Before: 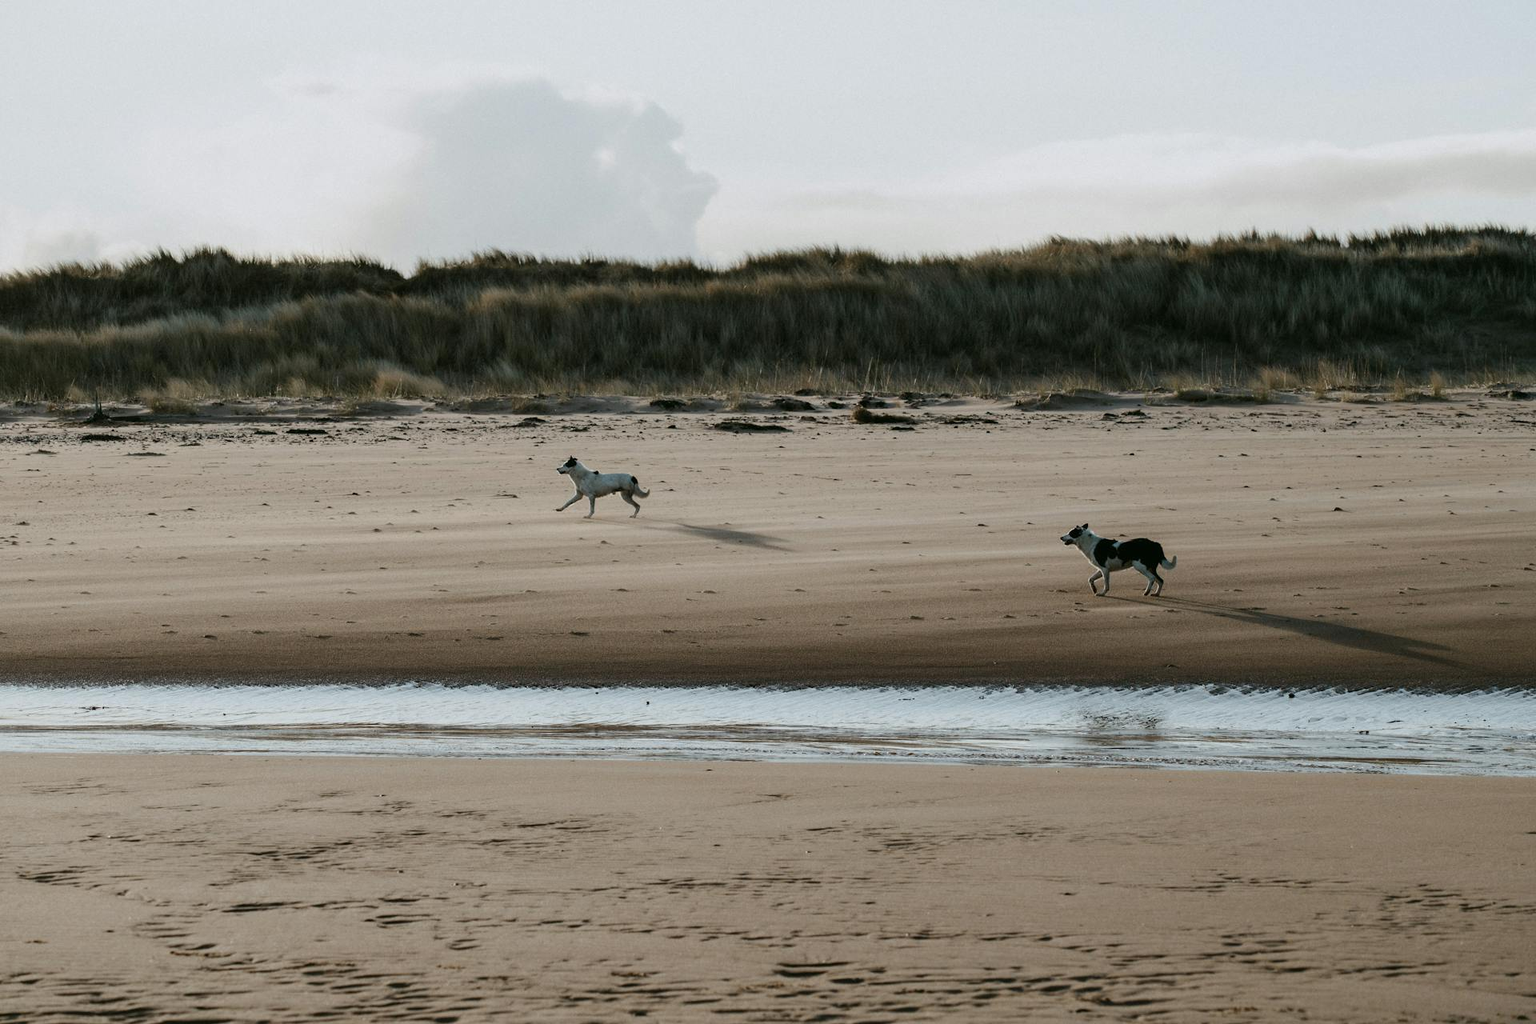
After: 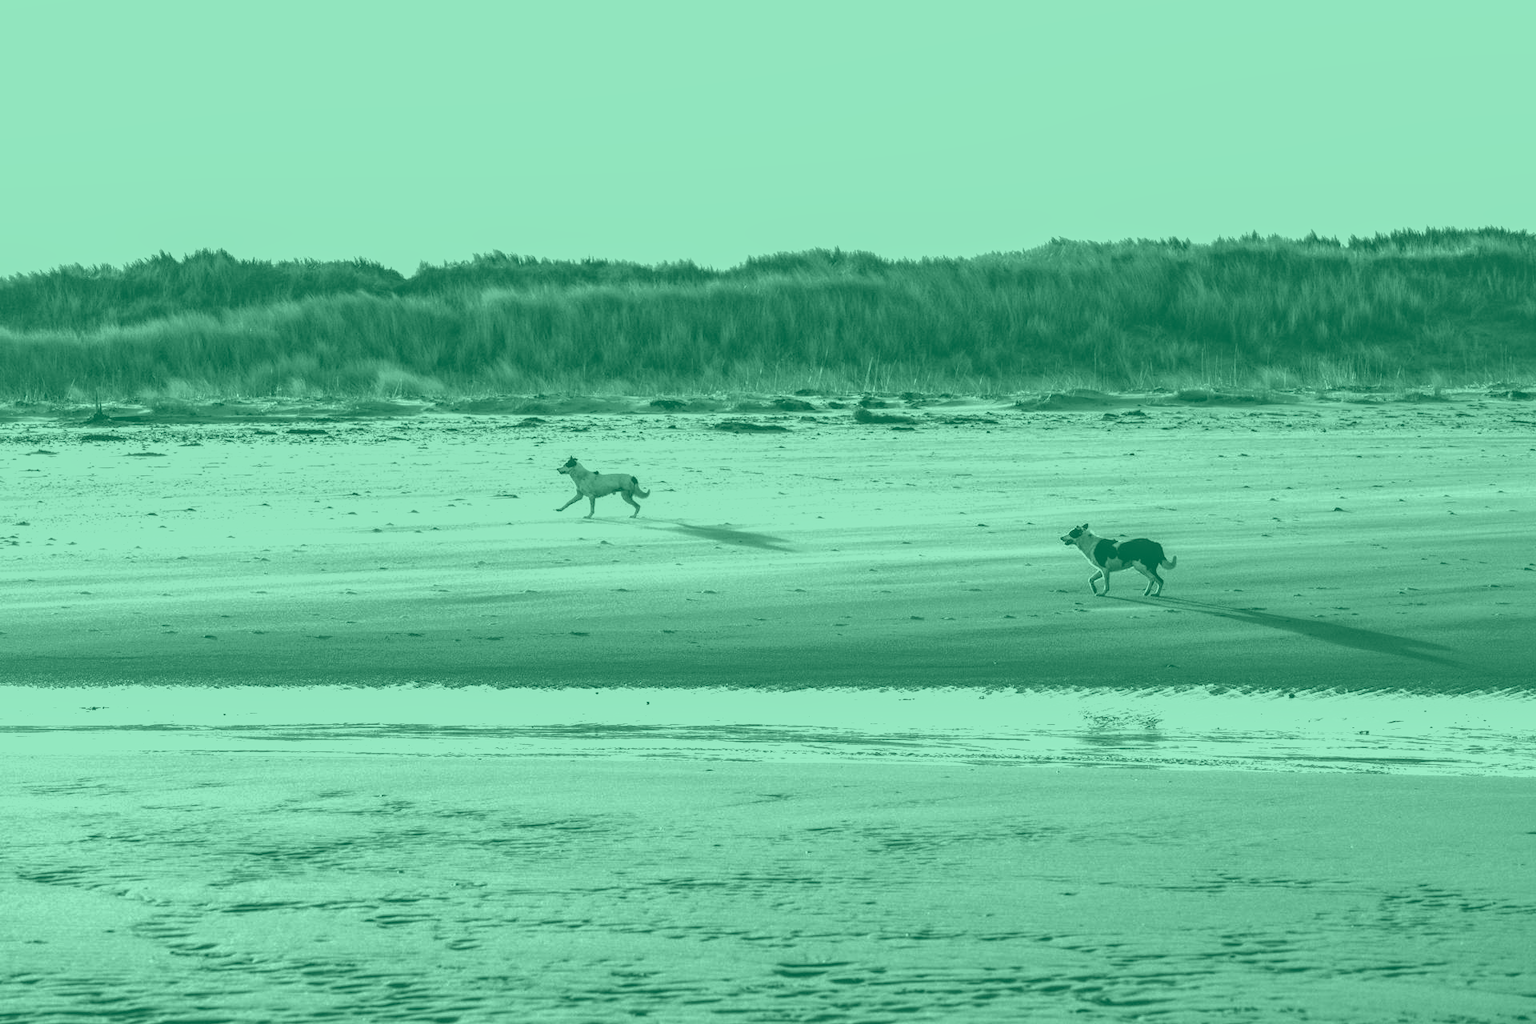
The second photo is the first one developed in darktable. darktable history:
shadows and highlights: on, module defaults
exposure: exposure 0.661 EV, compensate highlight preservation false
tone equalizer: -8 EV -1.08 EV, -7 EV -1.01 EV, -6 EV -0.867 EV, -5 EV -0.578 EV, -3 EV 0.578 EV, -2 EV 0.867 EV, -1 EV 1.01 EV, +0 EV 1.08 EV, edges refinement/feathering 500, mask exposure compensation -1.57 EV, preserve details no
colorize: hue 147.6°, saturation 65%, lightness 21.64%
local contrast: on, module defaults
